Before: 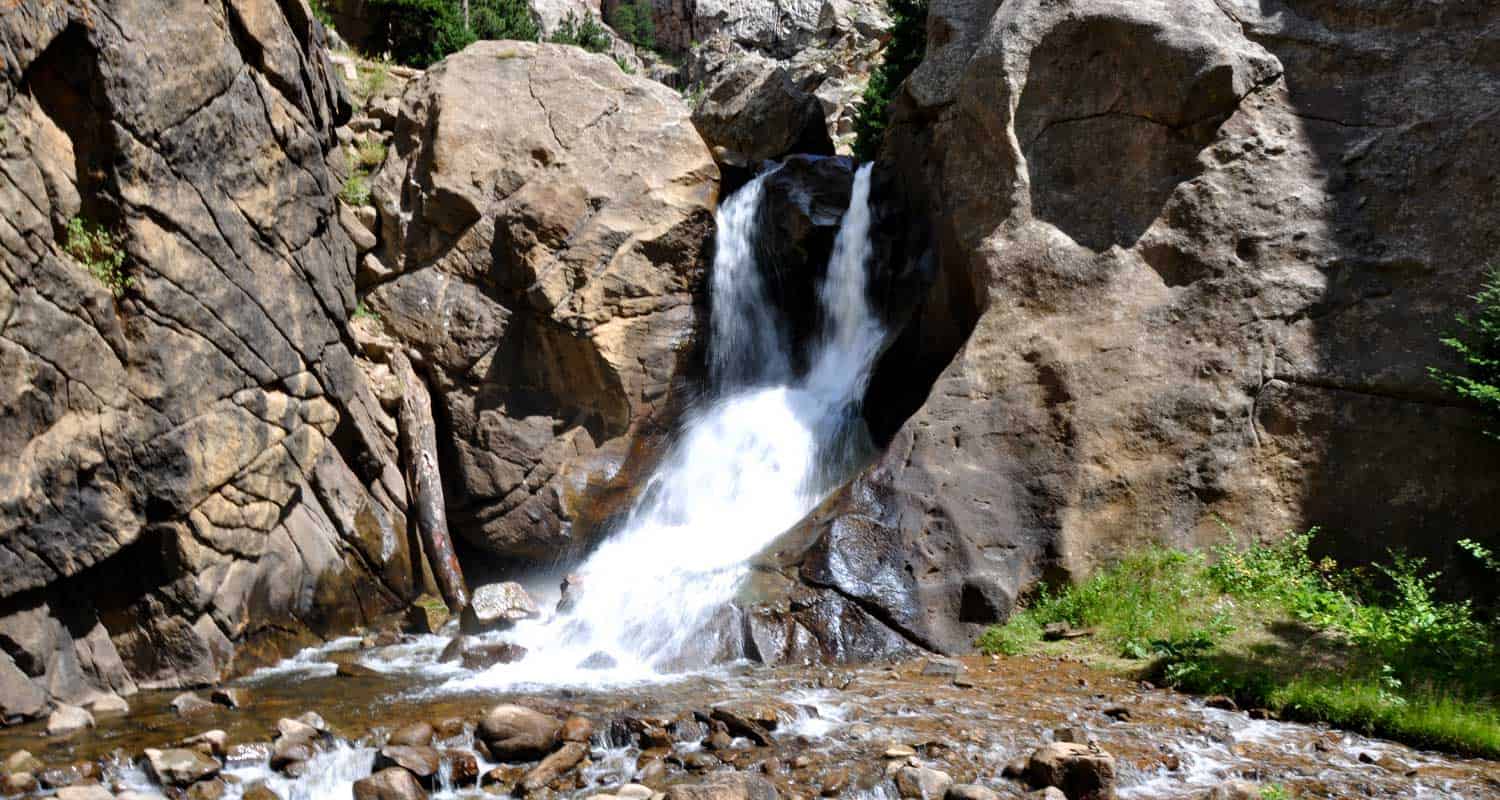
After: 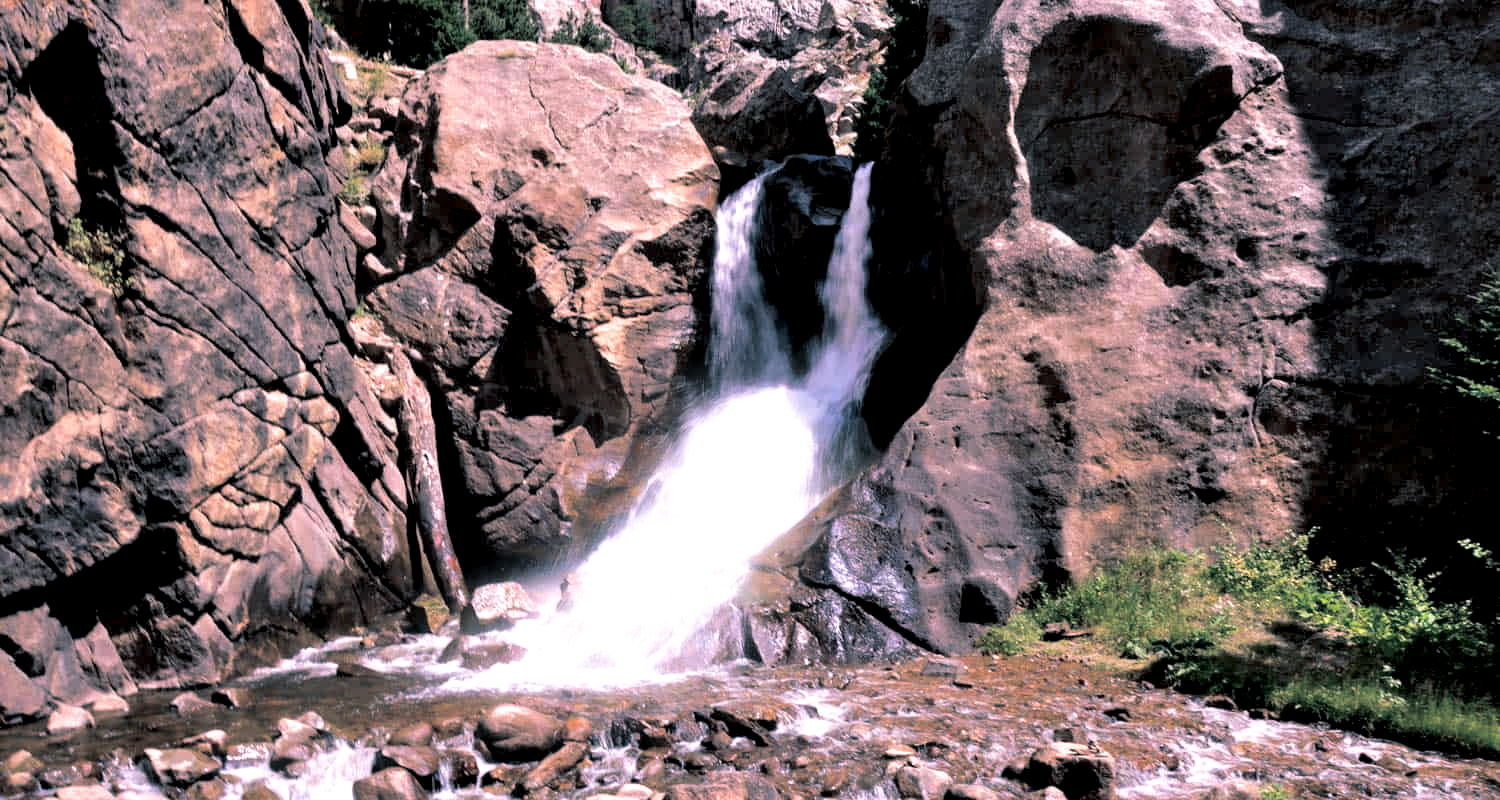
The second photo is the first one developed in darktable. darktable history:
bloom: size 9%, threshold 100%, strength 7%
exposure: black level correction 0.011, compensate highlight preservation false
split-toning: shadows › hue 205.2°, shadows › saturation 0.29, highlights › hue 50.4°, highlights › saturation 0.38, balance -49.9
white balance: red 1.188, blue 1.11
